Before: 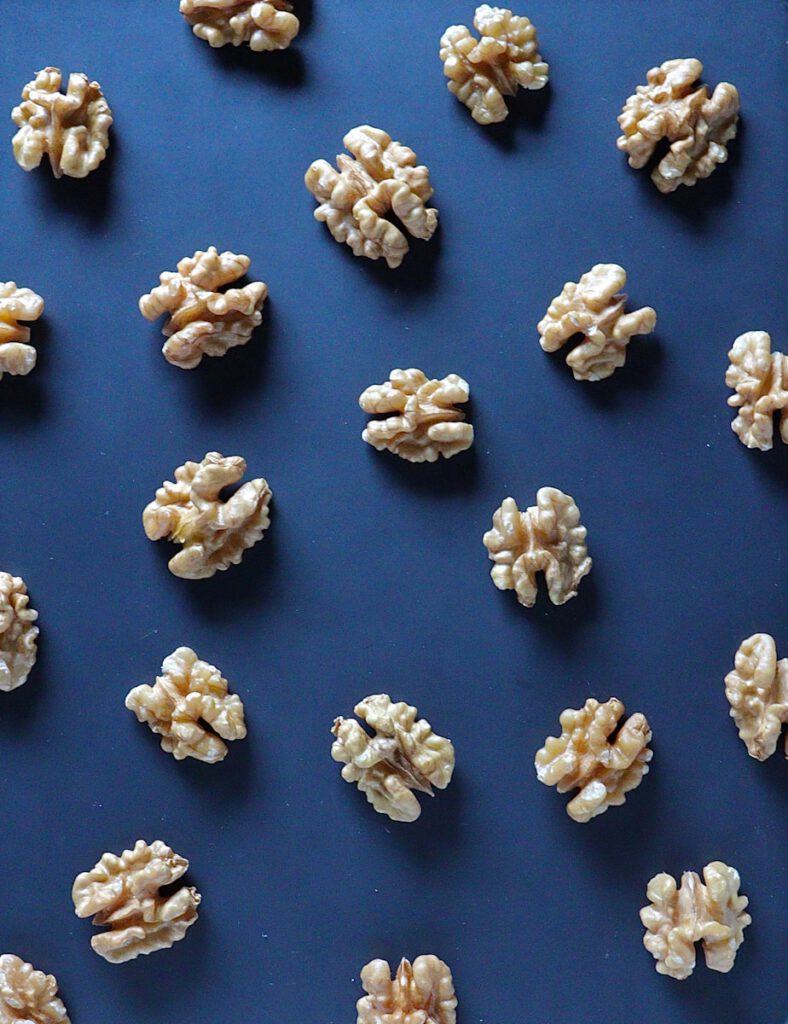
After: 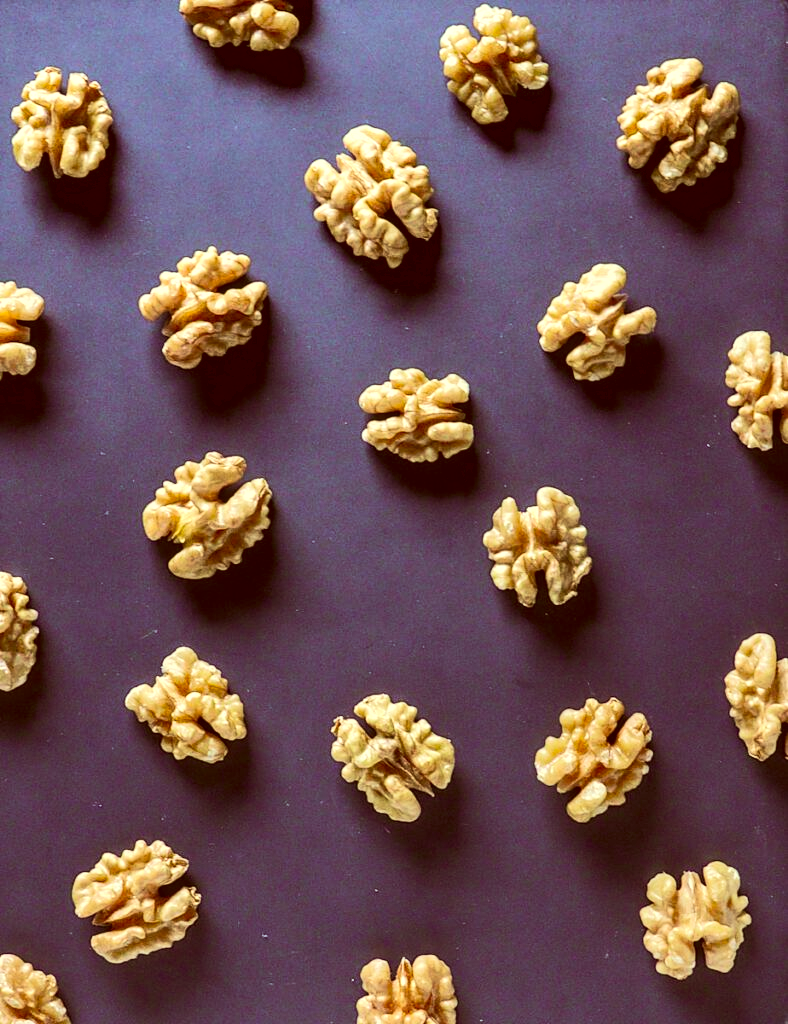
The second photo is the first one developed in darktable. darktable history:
velvia: on, module defaults
local contrast: on, module defaults
tone equalizer: -8 EV 0.029 EV, -7 EV -0.034 EV, -6 EV 0.022 EV, -5 EV 0.044 EV, -4 EV 0.243 EV, -3 EV 0.633 EV, -2 EV 0.574 EV, -1 EV 0.184 EV, +0 EV 0.033 EV, edges refinement/feathering 500, mask exposure compensation -1.57 EV, preserve details no
color correction: highlights a* 1.14, highlights b* 24.12, shadows a* 15.72, shadows b* 24.24
